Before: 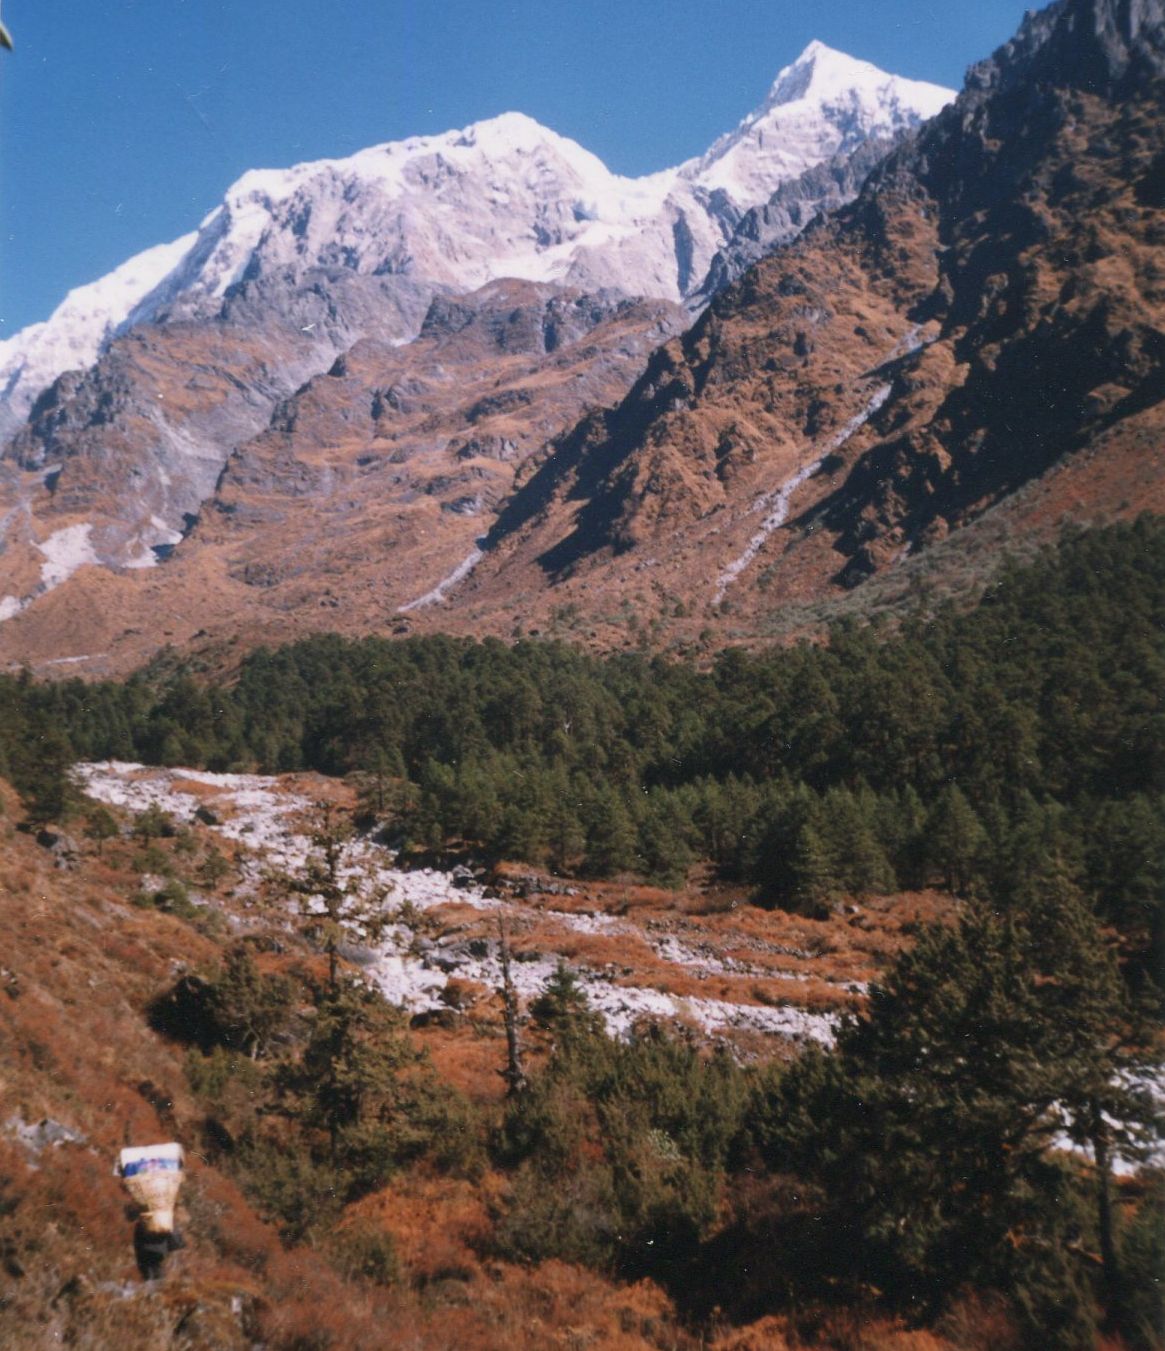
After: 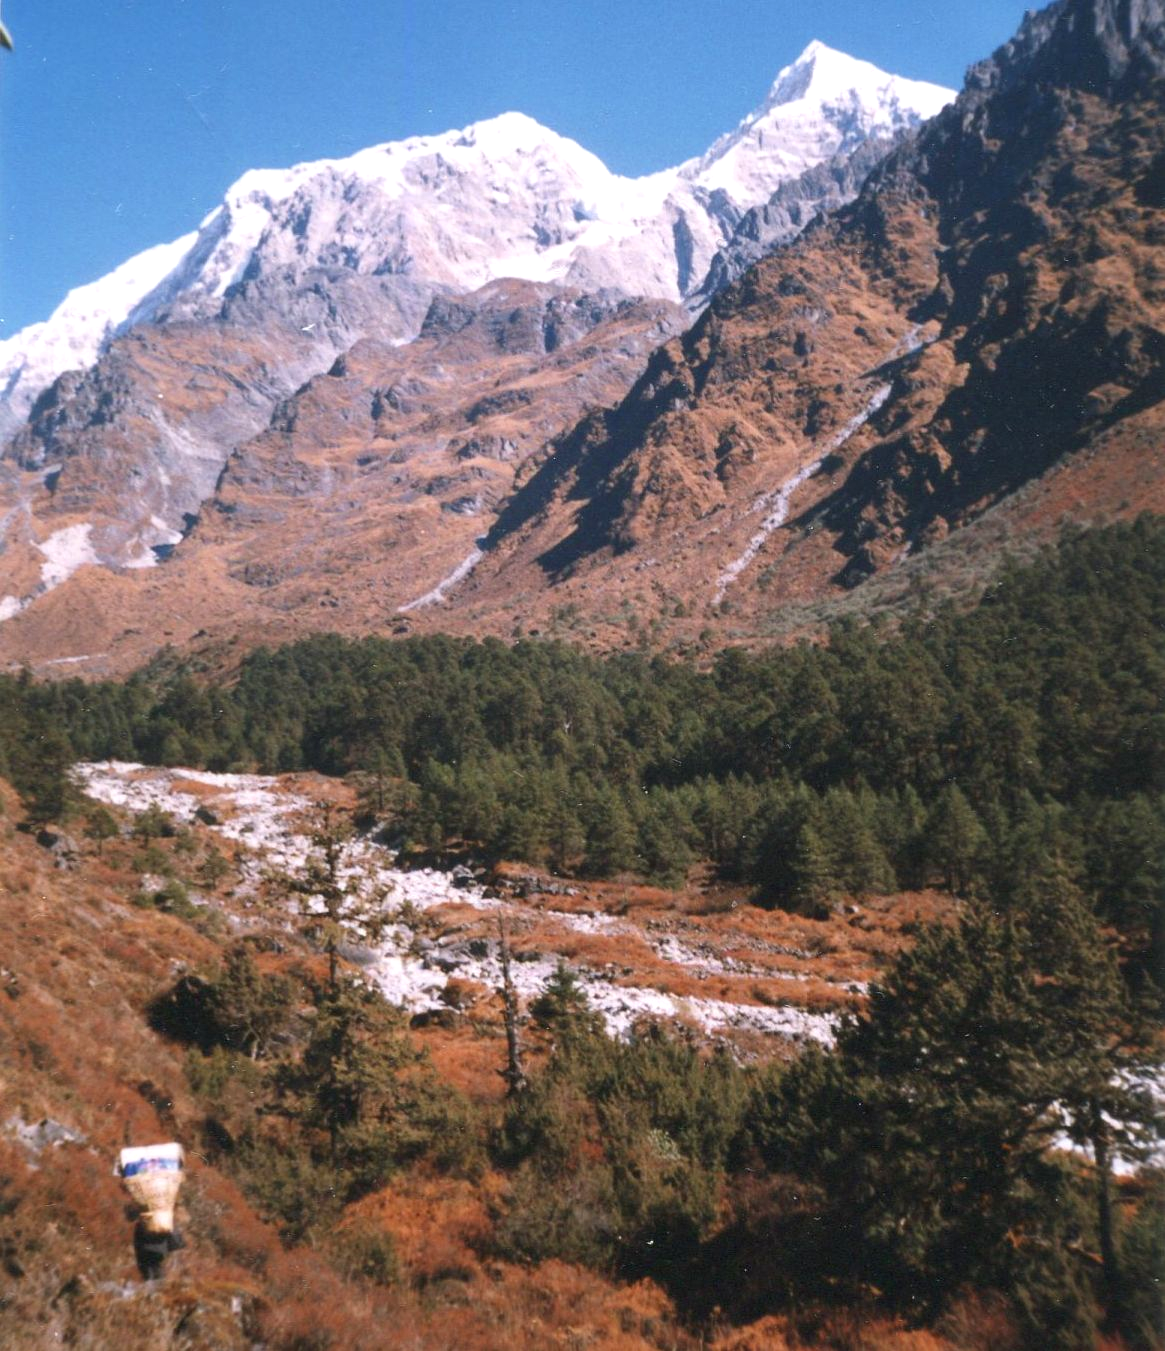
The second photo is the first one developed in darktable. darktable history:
exposure: black level correction 0.001, exposure 0.5 EV, compensate exposure bias true, compensate highlight preservation false
color zones: curves: ch0 [(0.25, 0.5) (0.463, 0.627) (0.484, 0.637) (0.75, 0.5)]
